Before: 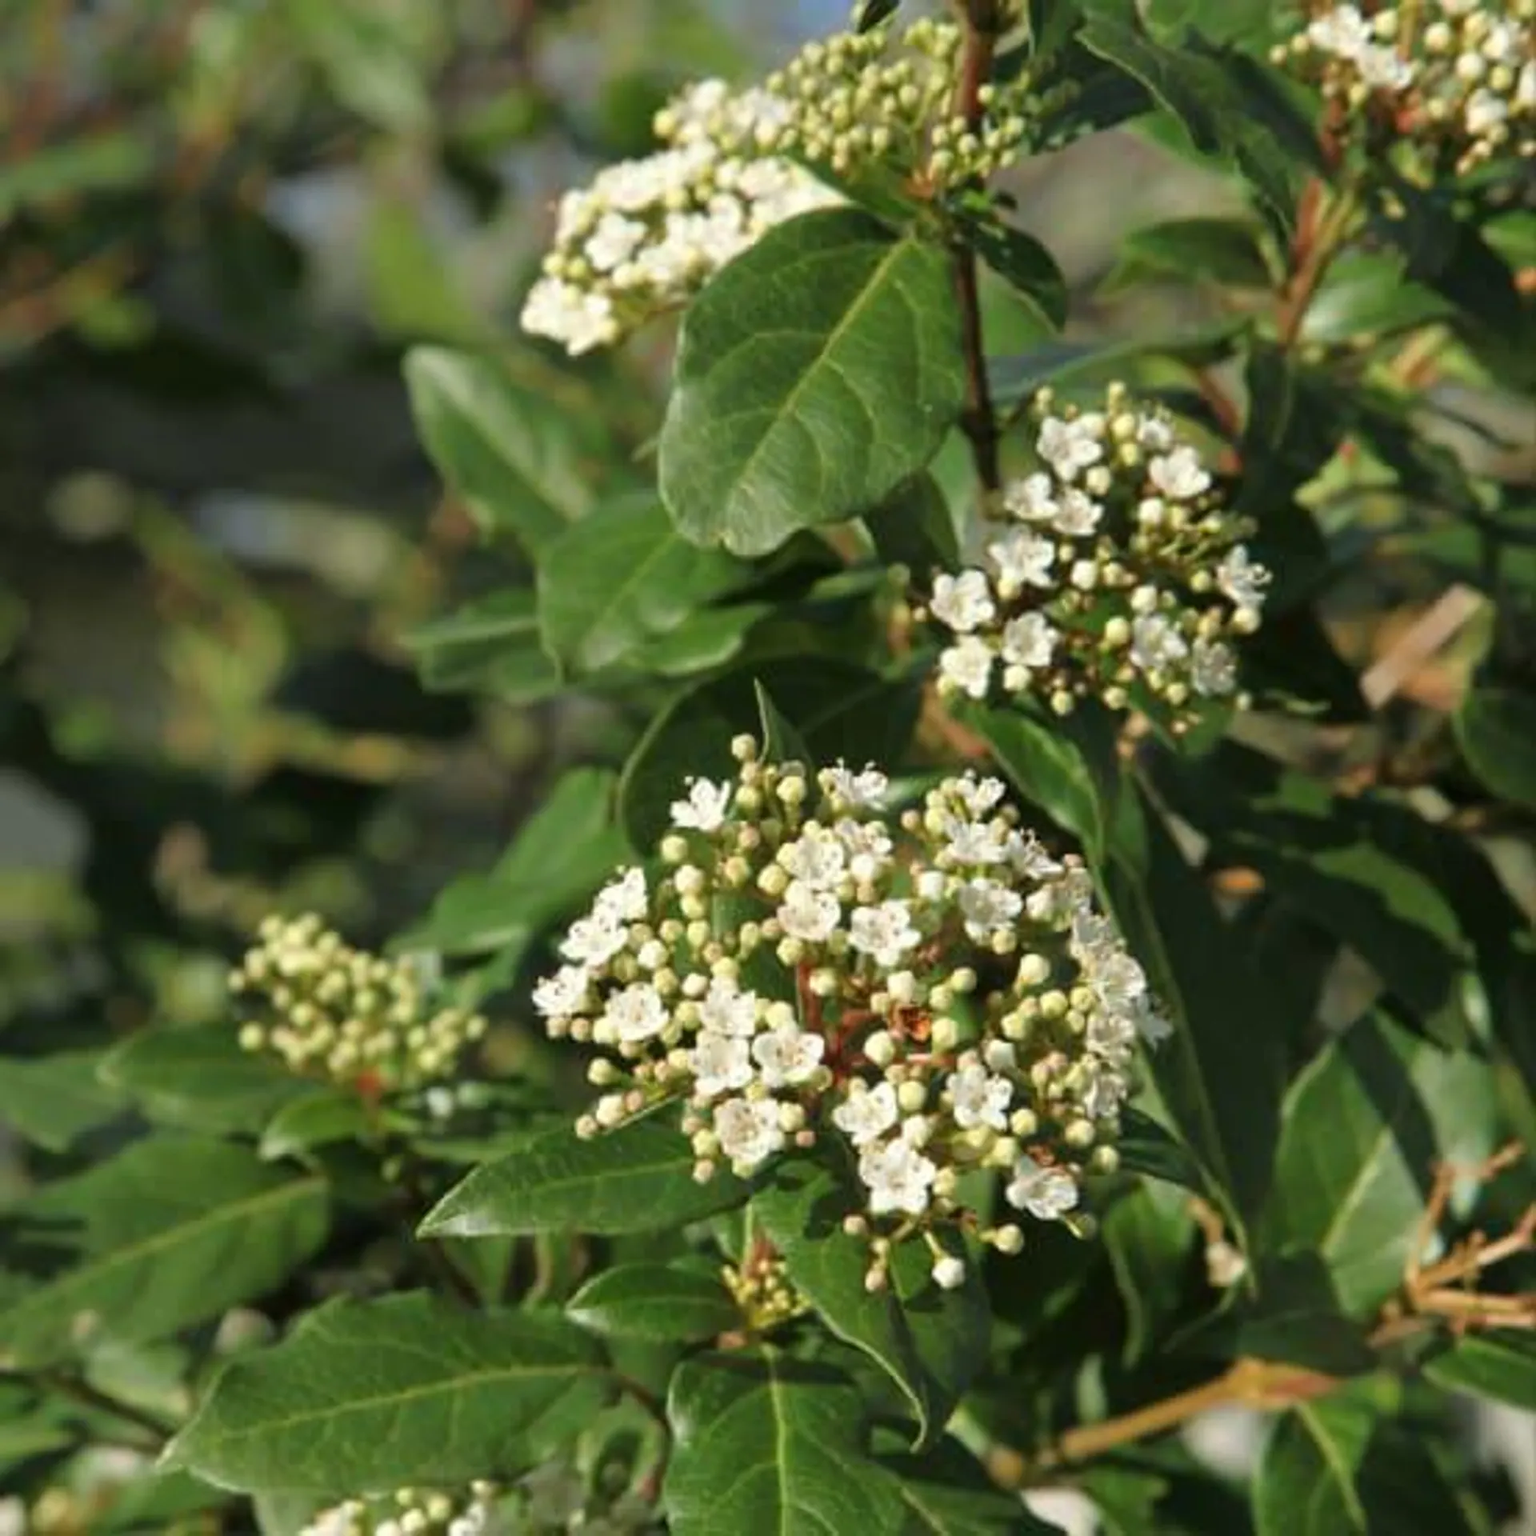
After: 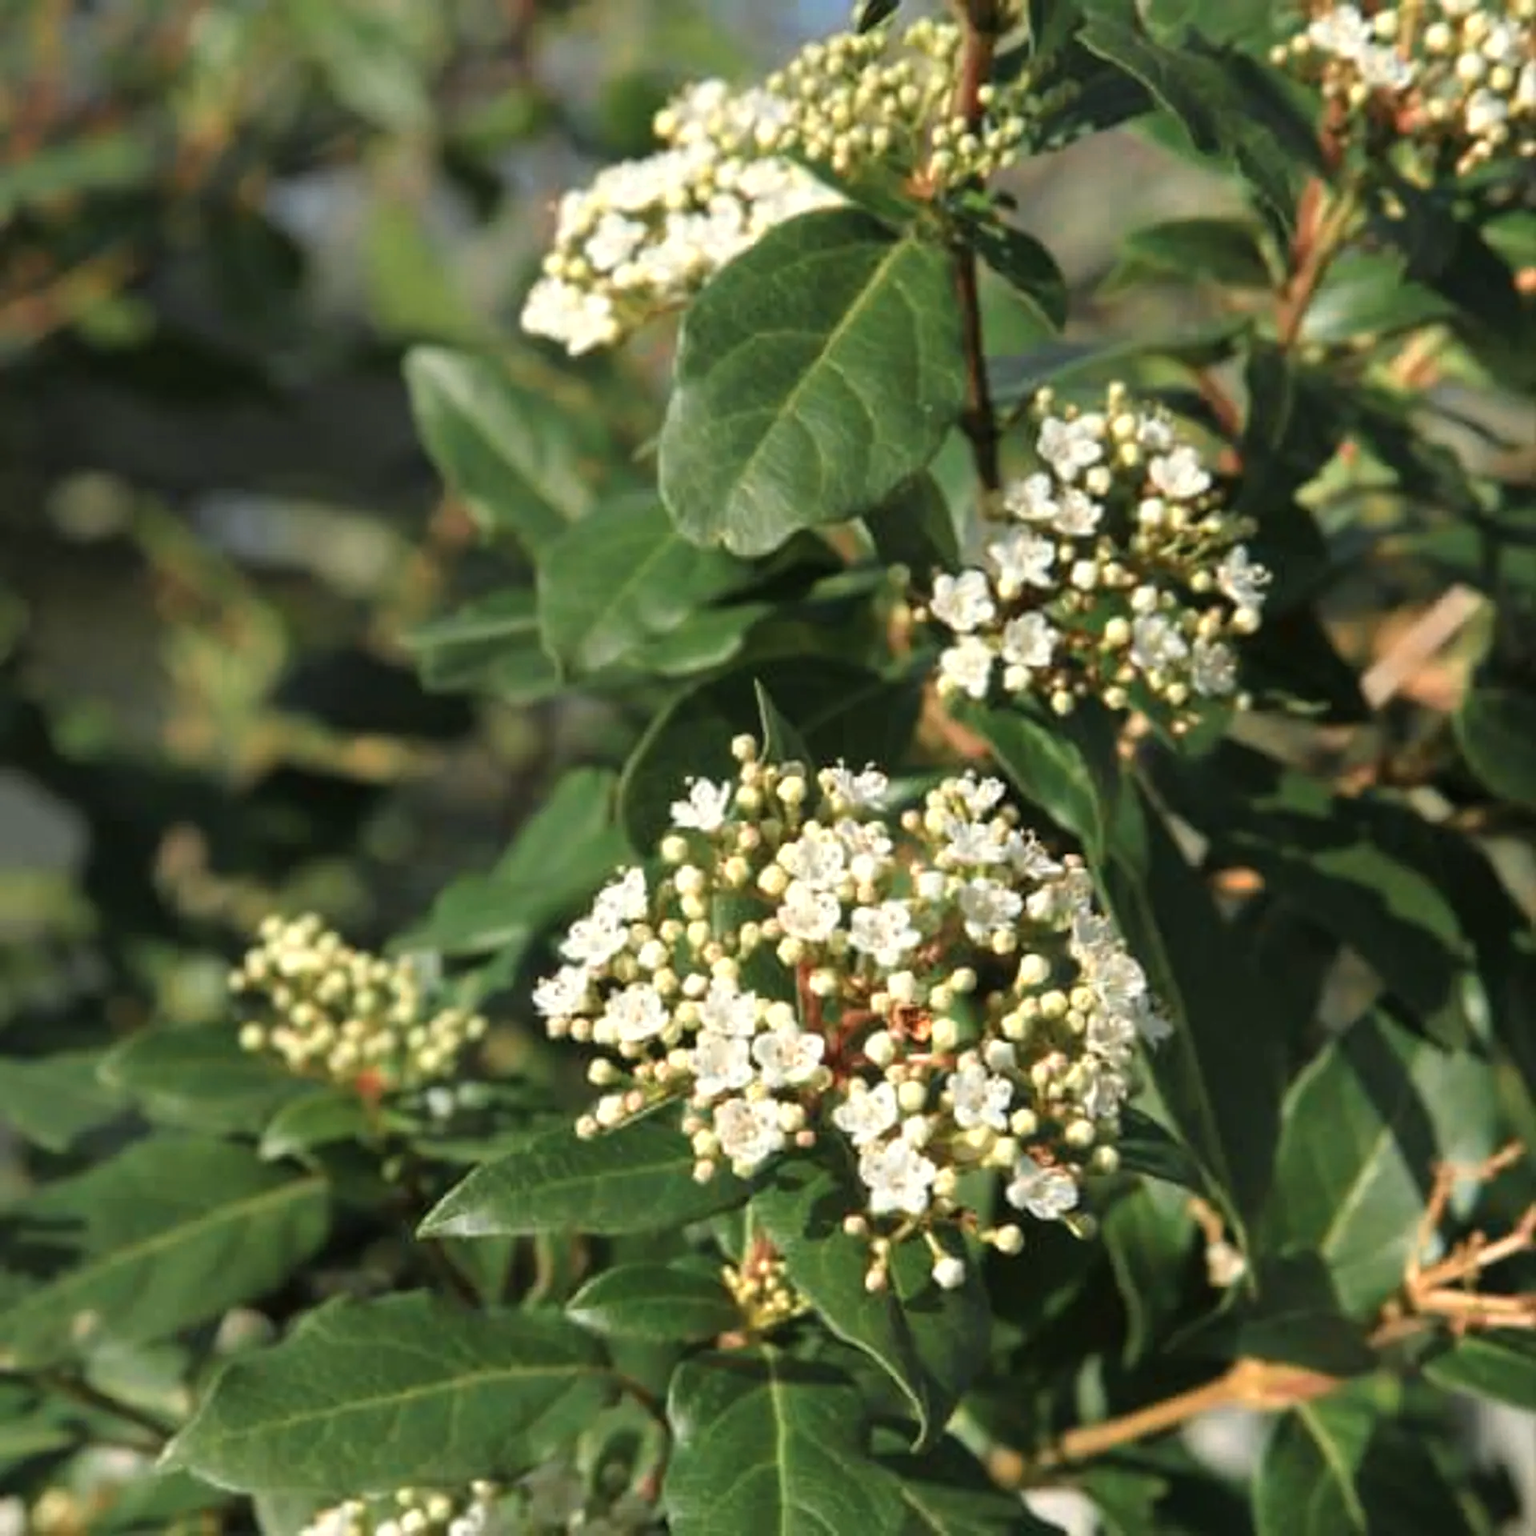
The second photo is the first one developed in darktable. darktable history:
color zones: curves: ch0 [(0.018, 0.548) (0.197, 0.654) (0.425, 0.447) (0.605, 0.658) (0.732, 0.579)]; ch1 [(0.105, 0.531) (0.224, 0.531) (0.386, 0.39) (0.618, 0.456) (0.732, 0.456) (0.956, 0.421)]; ch2 [(0.039, 0.583) (0.215, 0.465) (0.399, 0.544) (0.465, 0.548) (0.614, 0.447) (0.724, 0.43) (0.882, 0.623) (0.956, 0.632)]
white balance: emerald 1
